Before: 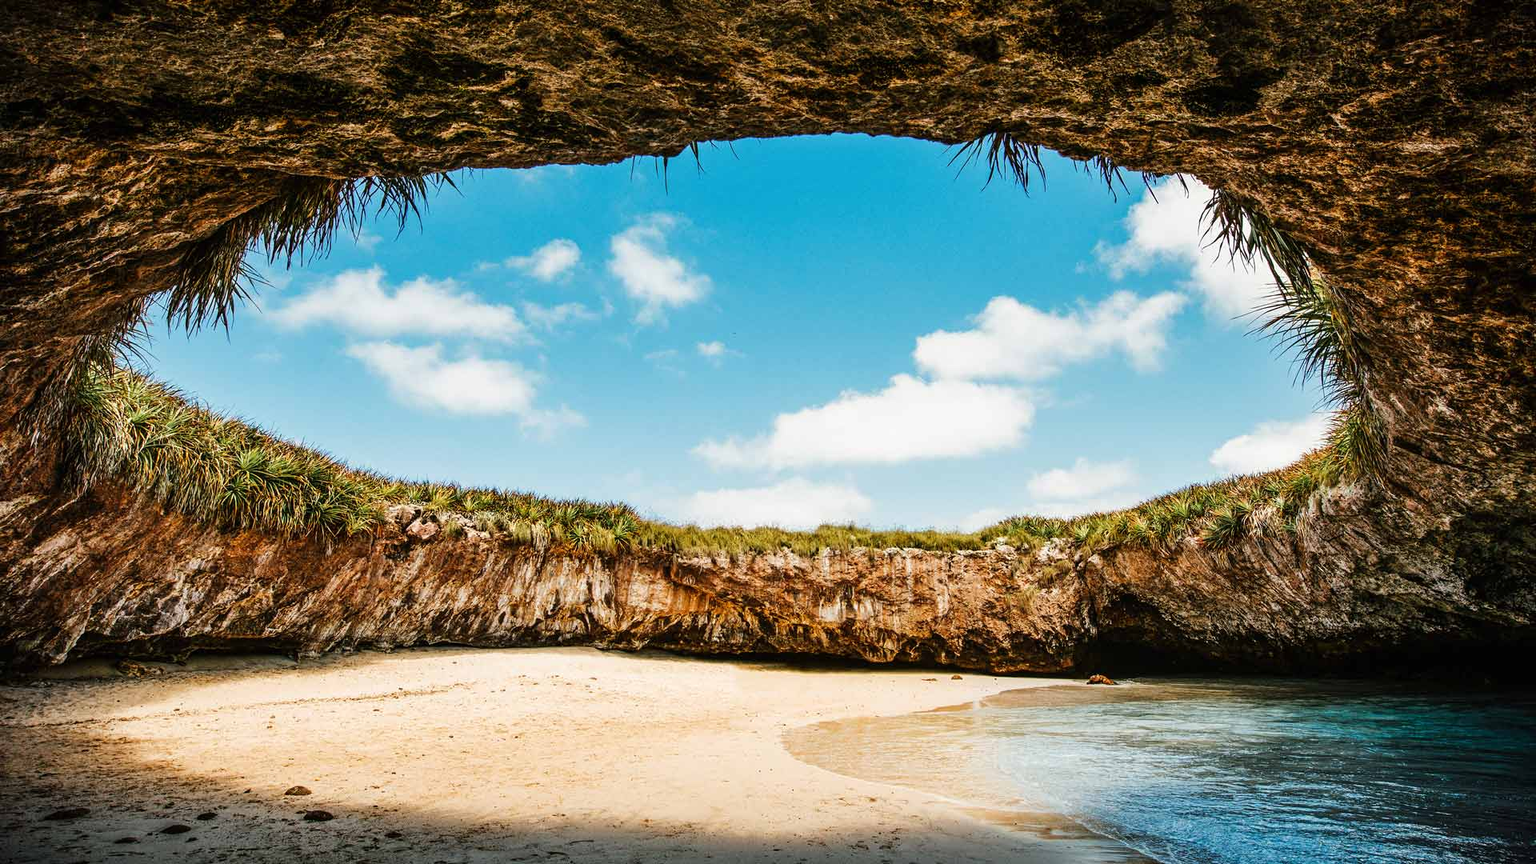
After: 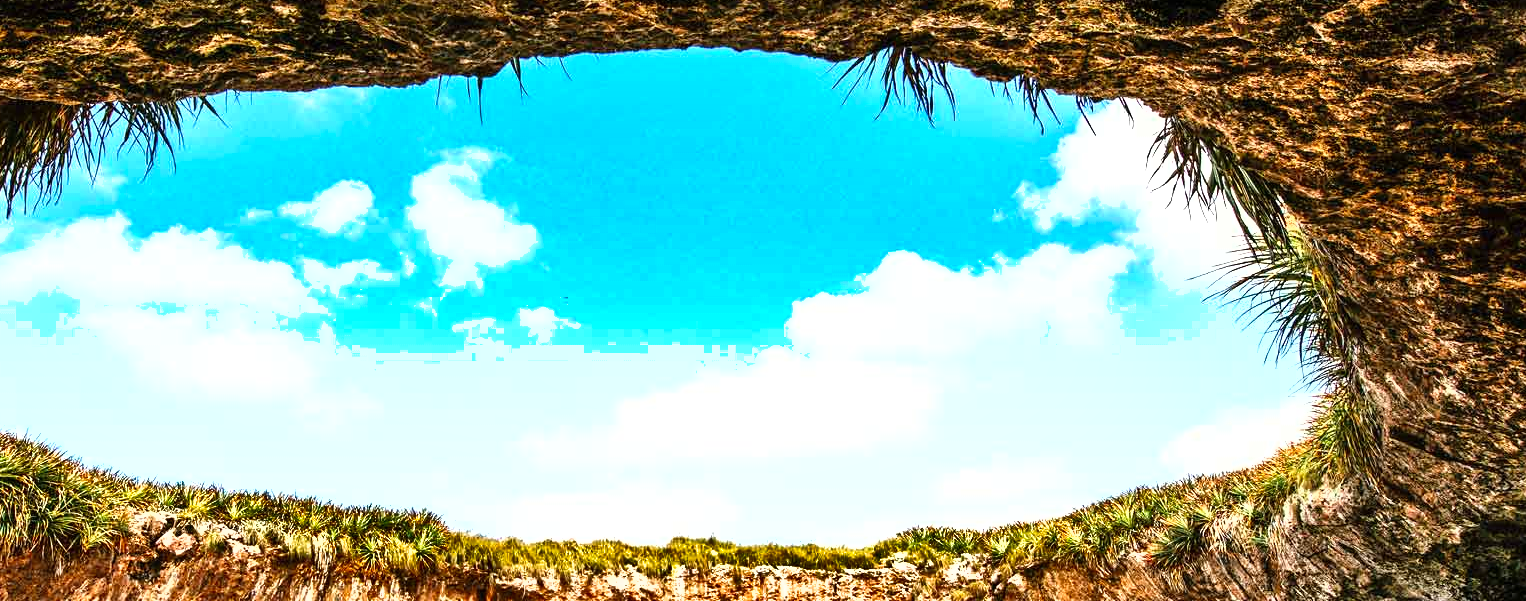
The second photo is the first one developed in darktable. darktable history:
crop: left 18.38%, top 11.092%, right 2.134%, bottom 33.217%
levels: levels [0, 0.374, 0.749]
shadows and highlights: radius 108.52, shadows 23.73, highlights -59.32, low approximation 0.01, soften with gaussian
